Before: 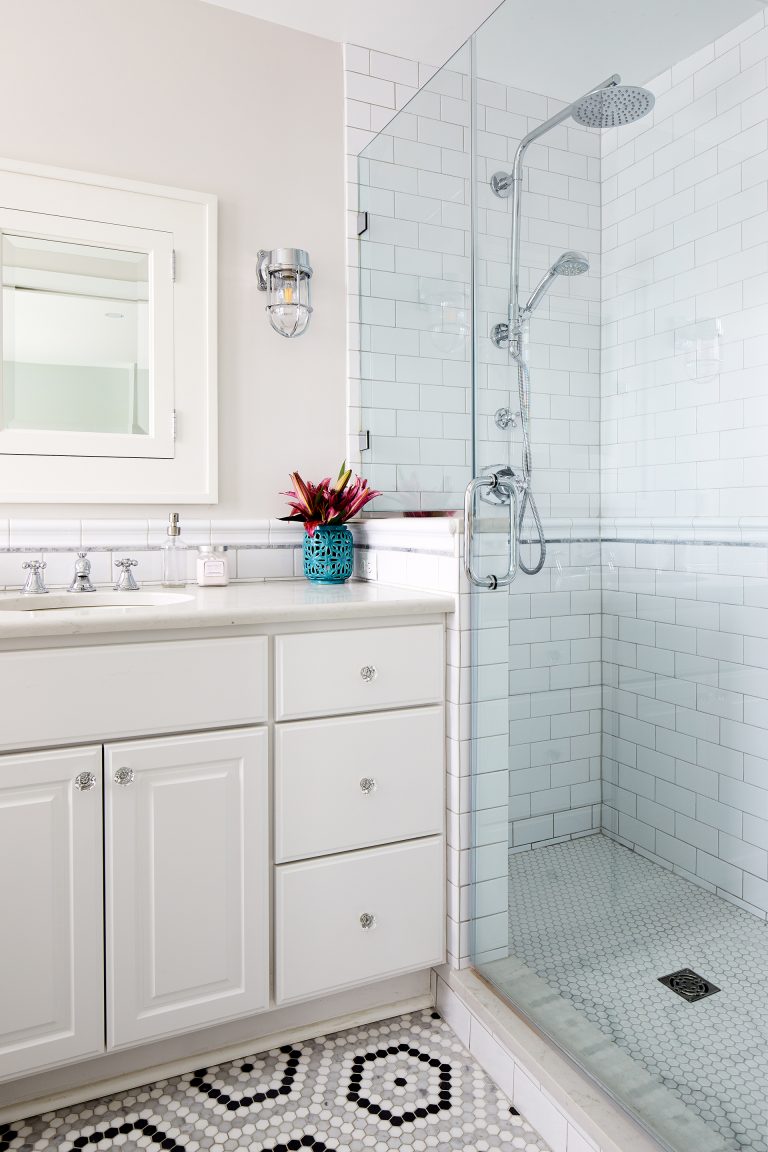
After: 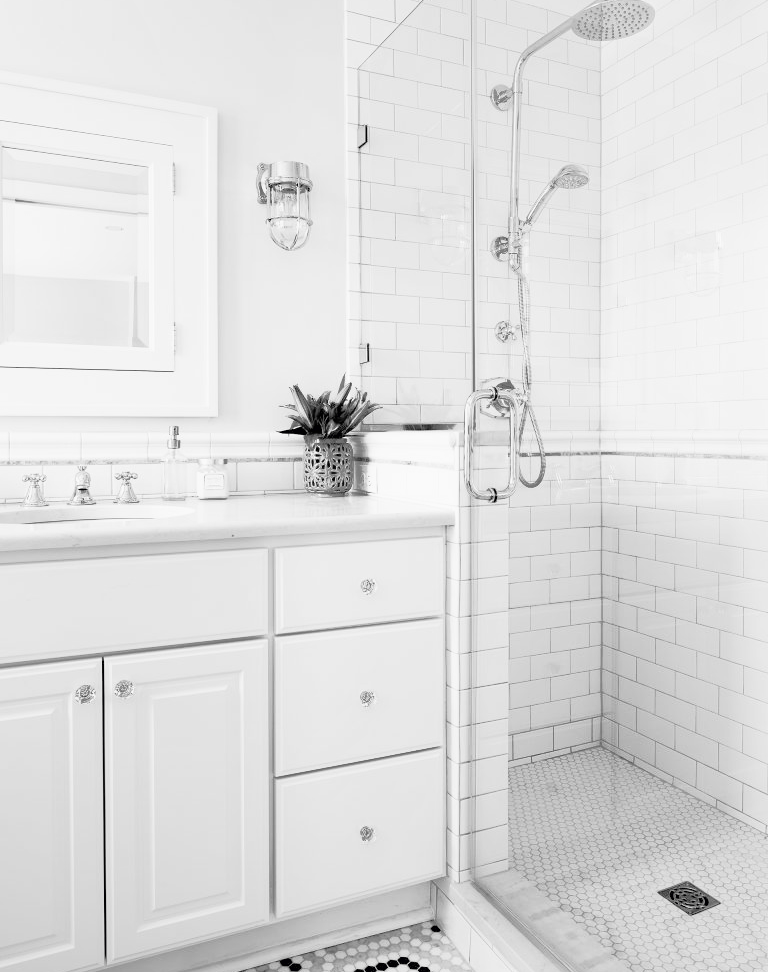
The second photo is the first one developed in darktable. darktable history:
color calibration: output gray [0.22, 0.42, 0.37, 0], gray › normalize channels true, illuminant custom, x 0.343, y 0.359, temperature 5036.49 K, gamut compression 0.018
crop: top 7.573%, bottom 7.966%
shadows and highlights: on, module defaults
tone equalizer: edges refinement/feathering 500, mask exposure compensation -1.57 EV, preserve details no
exposure: black level correction 0.001, exposure 1.734 EV, compensate exposure bias true, compensate highlight preservation false
filmic rgb: black relative exposure -7.65 EV, white relative exposure 4.56 EV, hardness 3.61, contrast 0.985, color science v6 (2022)
contrast brightness saturation: saturation -0.101
